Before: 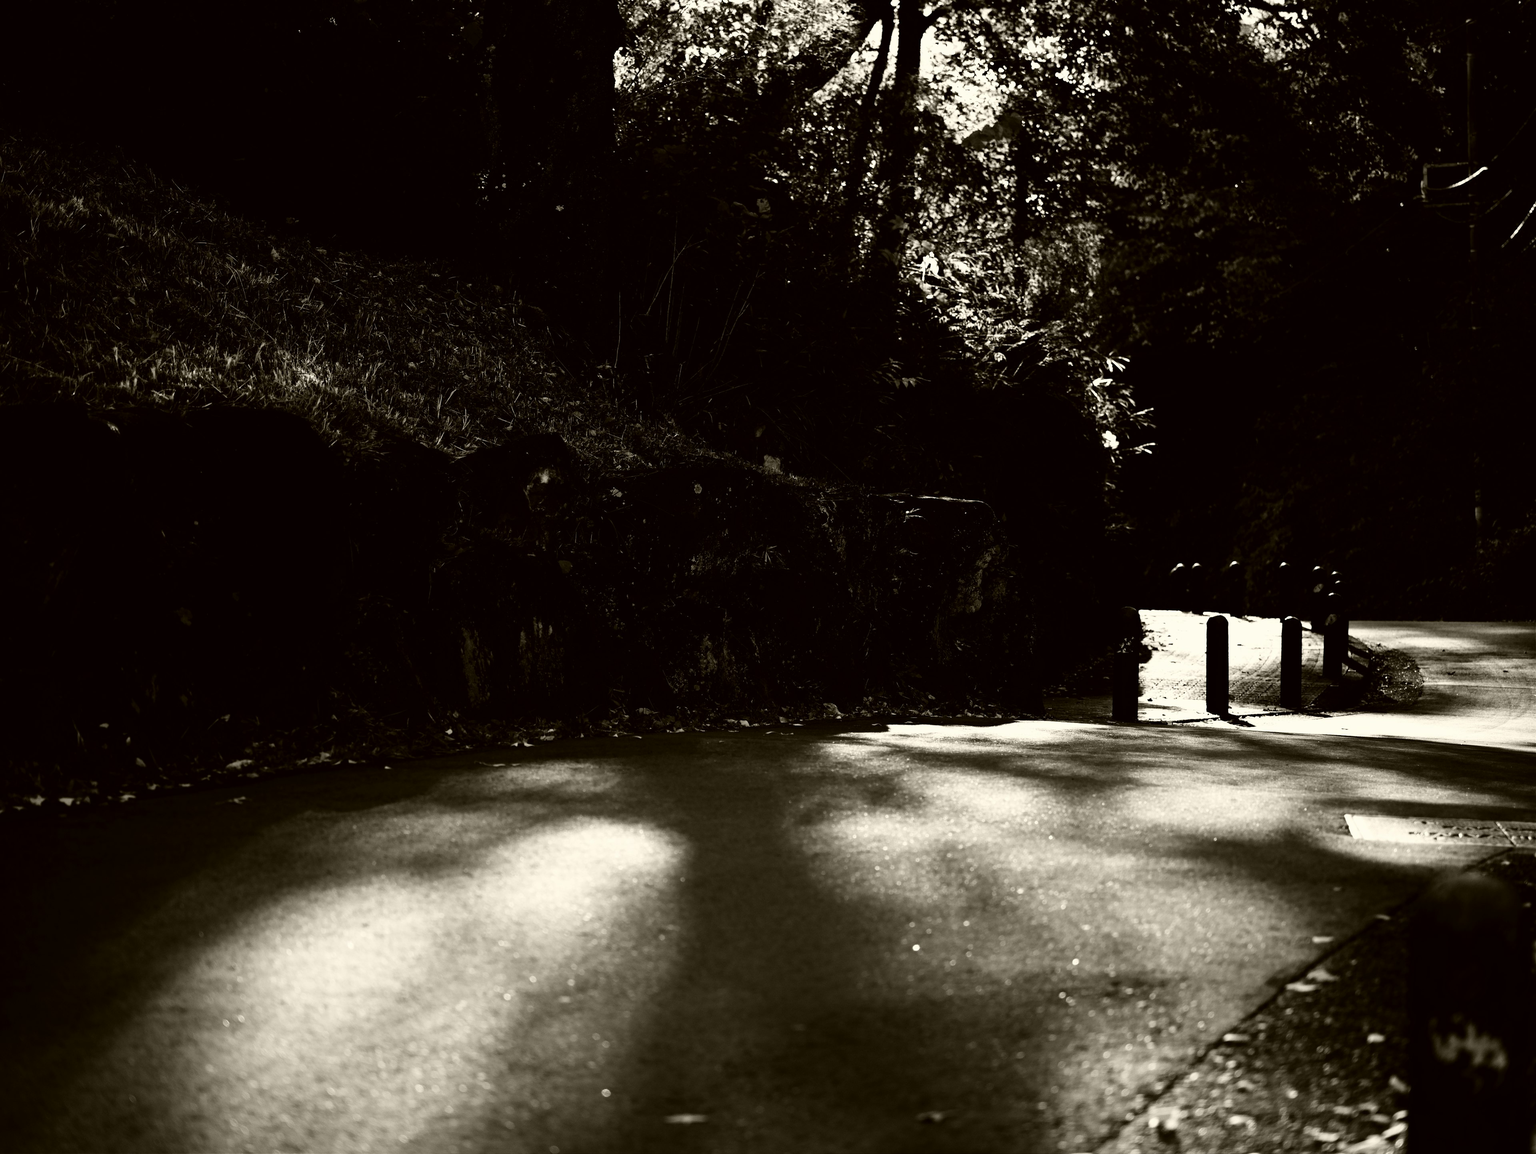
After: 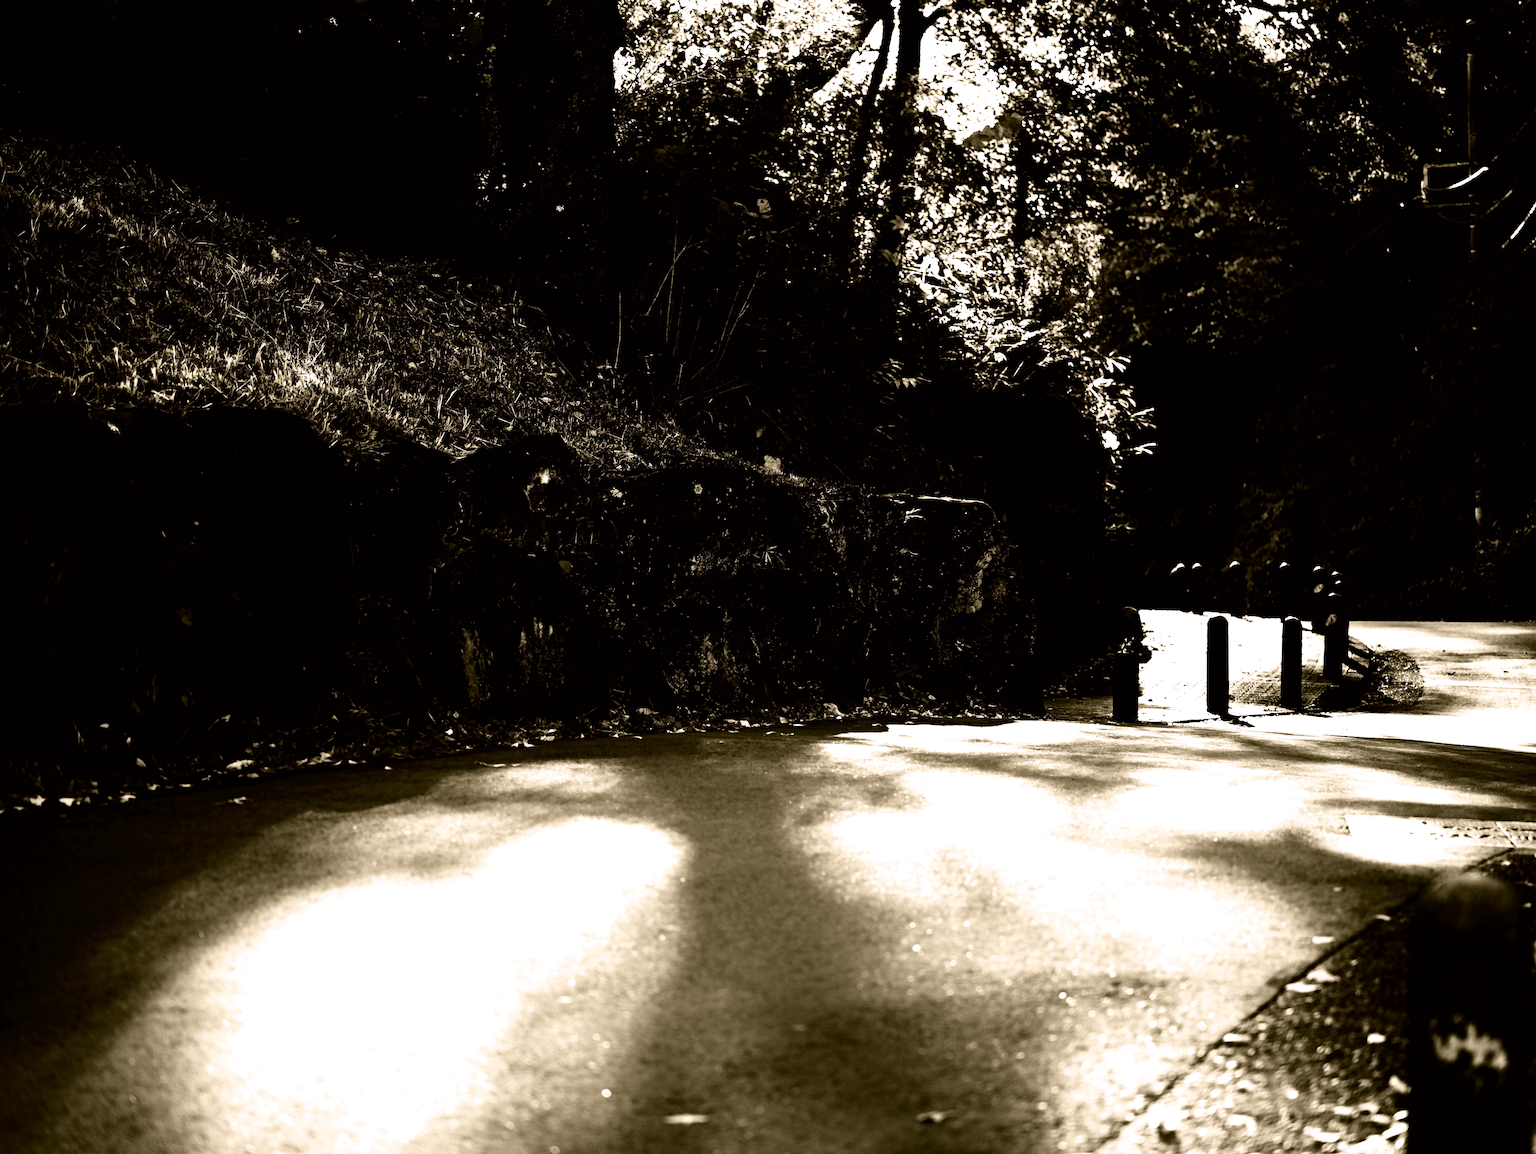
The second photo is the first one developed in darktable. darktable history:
color balance rgb: highlights gain › chroma 1.607%, highlights gain › hue 56.78°, linear chroma grading › shadows -1.589%, linear chroma grading › highlights -14.708%, linear chroma grading › global chroma -9.954%, linear chroma grading › mid-tones -10.13%, perceptual saturation grading › global saturation 10.064%
filmic rgb: middle gray luminance 18.29%, black relative exposure -11.24 EV, white relative exposure 3.74 EV, target black luminance 0%, hardness 5.82, latitude 57.39%, contrast 0.964, shadows ↔ highlights balance 49.86%
tone equalizer: -8 EV -0.711 EV, -7 EV -0.715 EV, -6 EV -0.614 EV, -5 EV -0.376 EV, -3 EV 0.377 EV, -2 EV 0.6 EV, -1 EV 0.7 EV, +0 EV 0.733 EV
exposure: exposure 2.041 EV, compensate highlight preservation false
